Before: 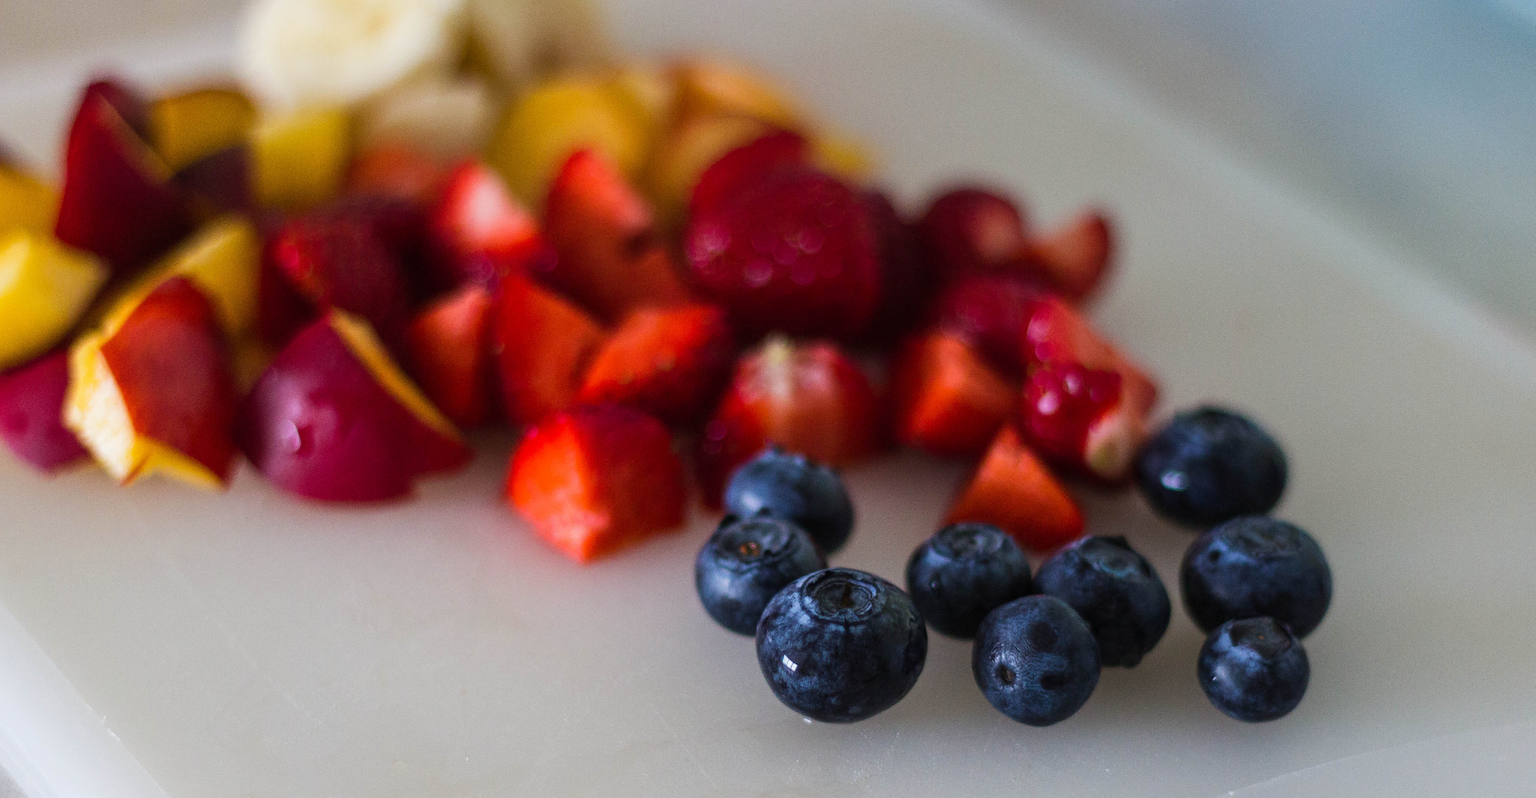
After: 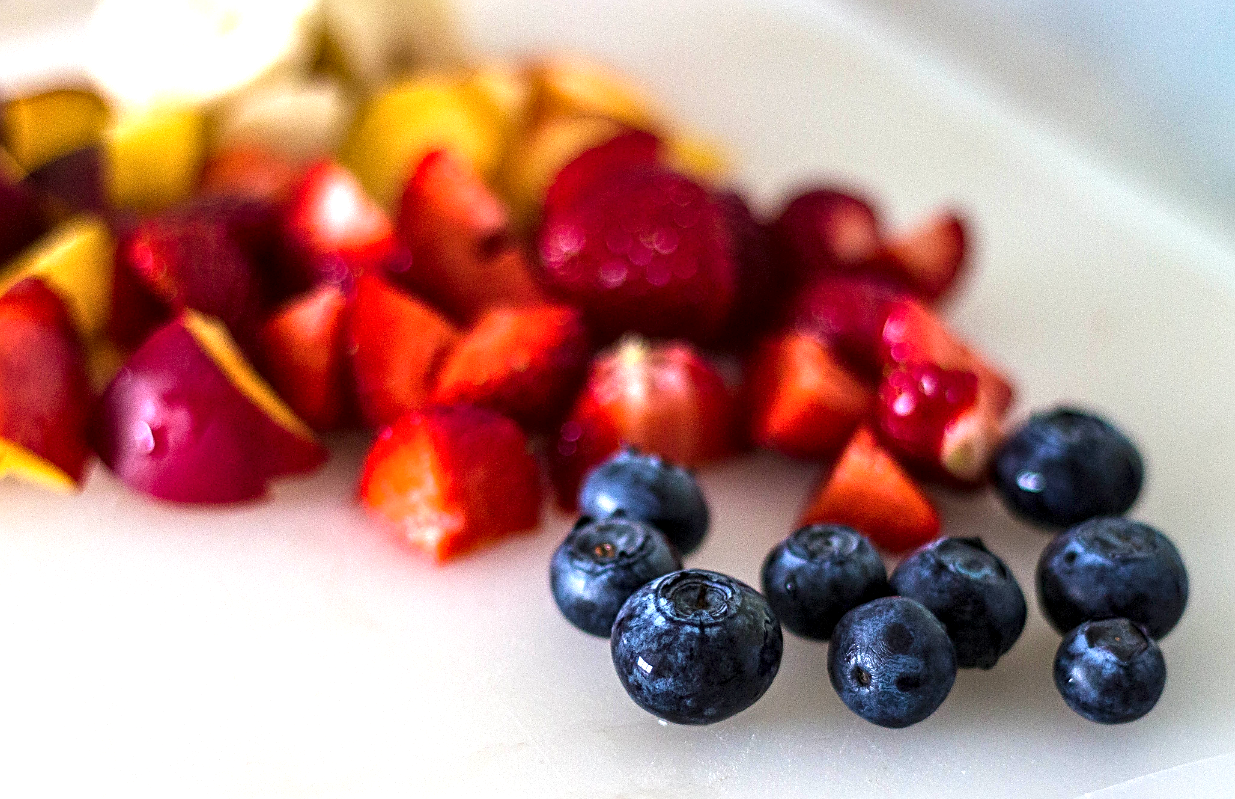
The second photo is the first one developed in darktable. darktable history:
crop and rotate: left 9.597%, right 10.195%
local contrast: highlights 25%, shadows 75%, midtone range 0.75
sharpen: on, module defaults
exposure: exposure 1.15 EV, compensate highlight preservation false
